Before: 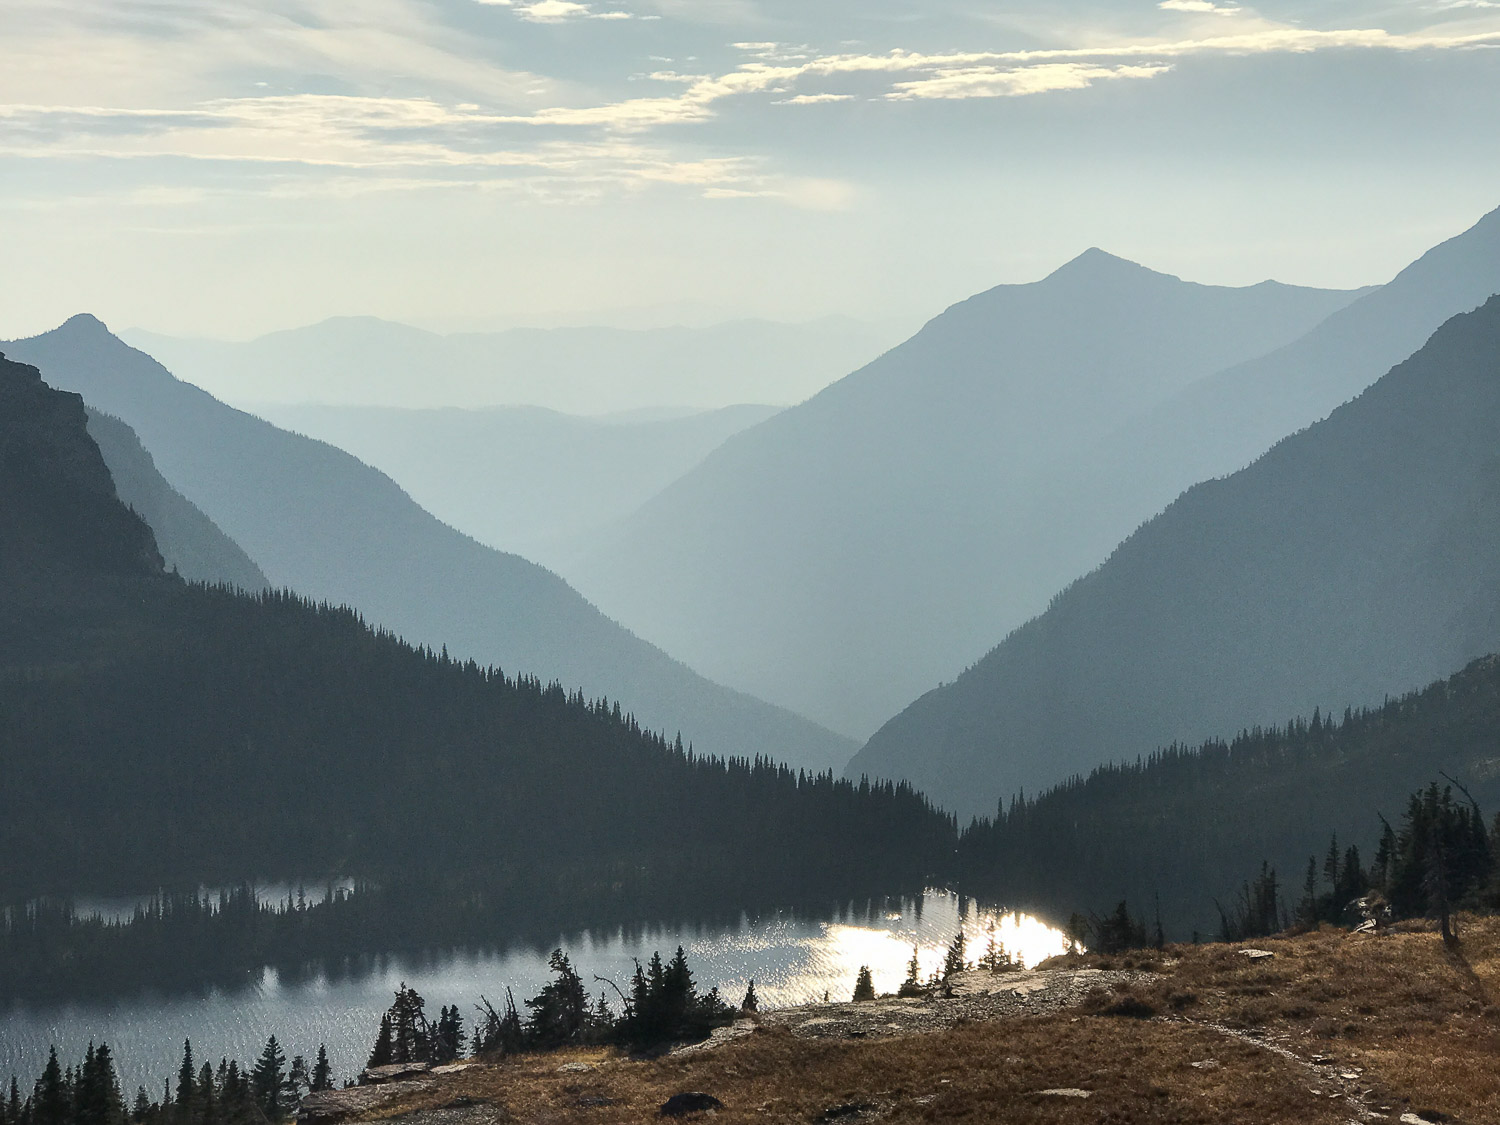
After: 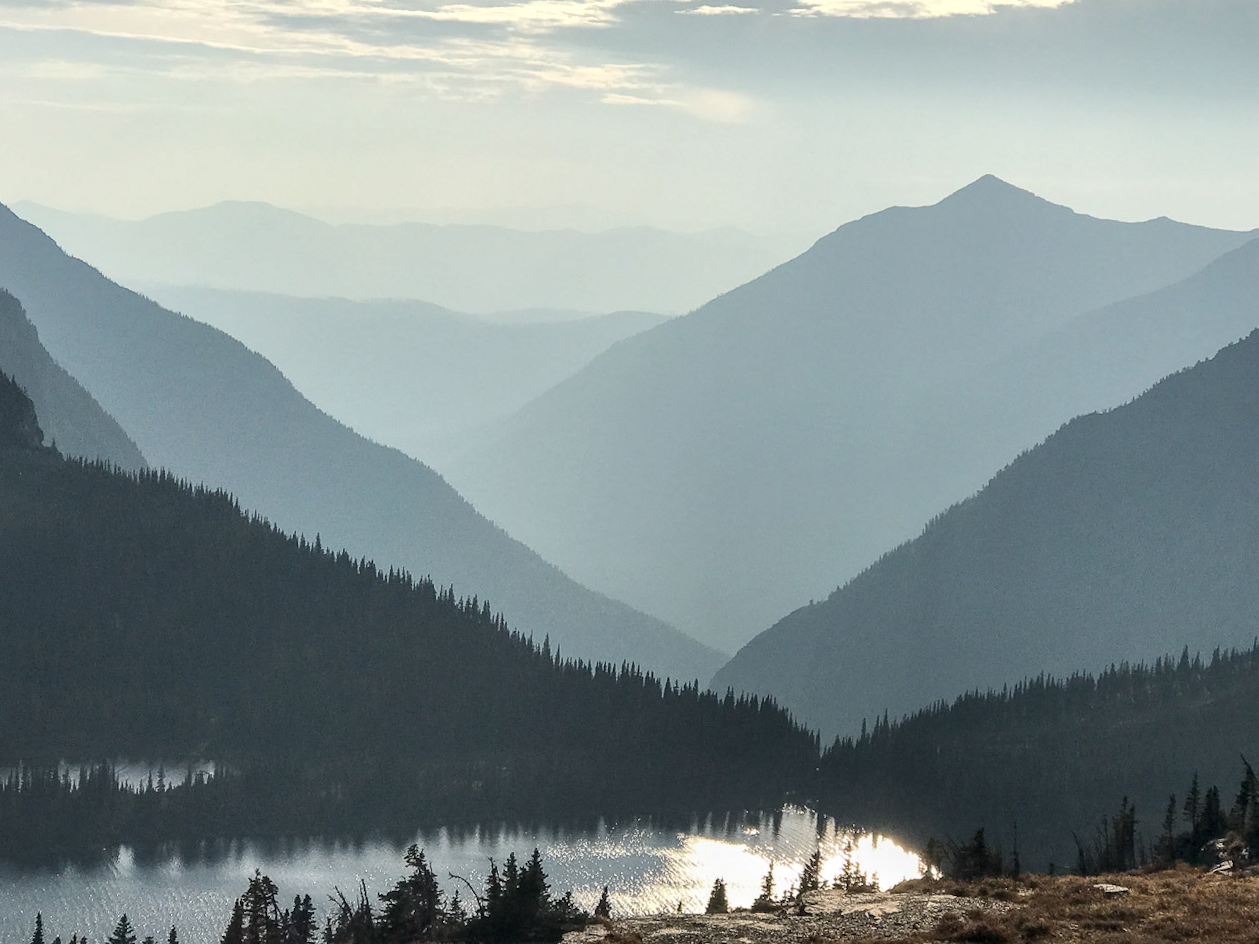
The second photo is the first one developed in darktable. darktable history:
crop and rotate: angle -3.24°, left 5.062%, top 5.226%, right 4.765%, bottom 4.617%
local contrast: on, module defaults
